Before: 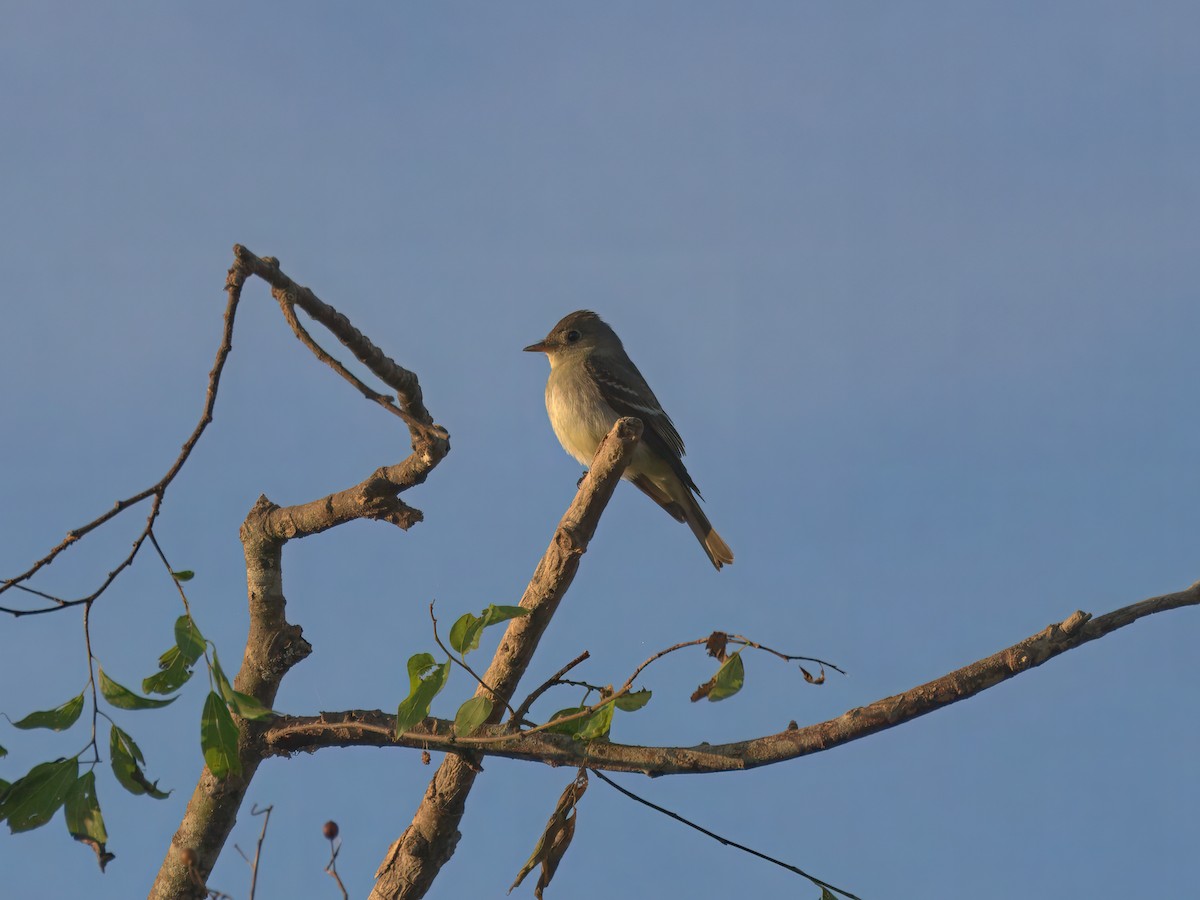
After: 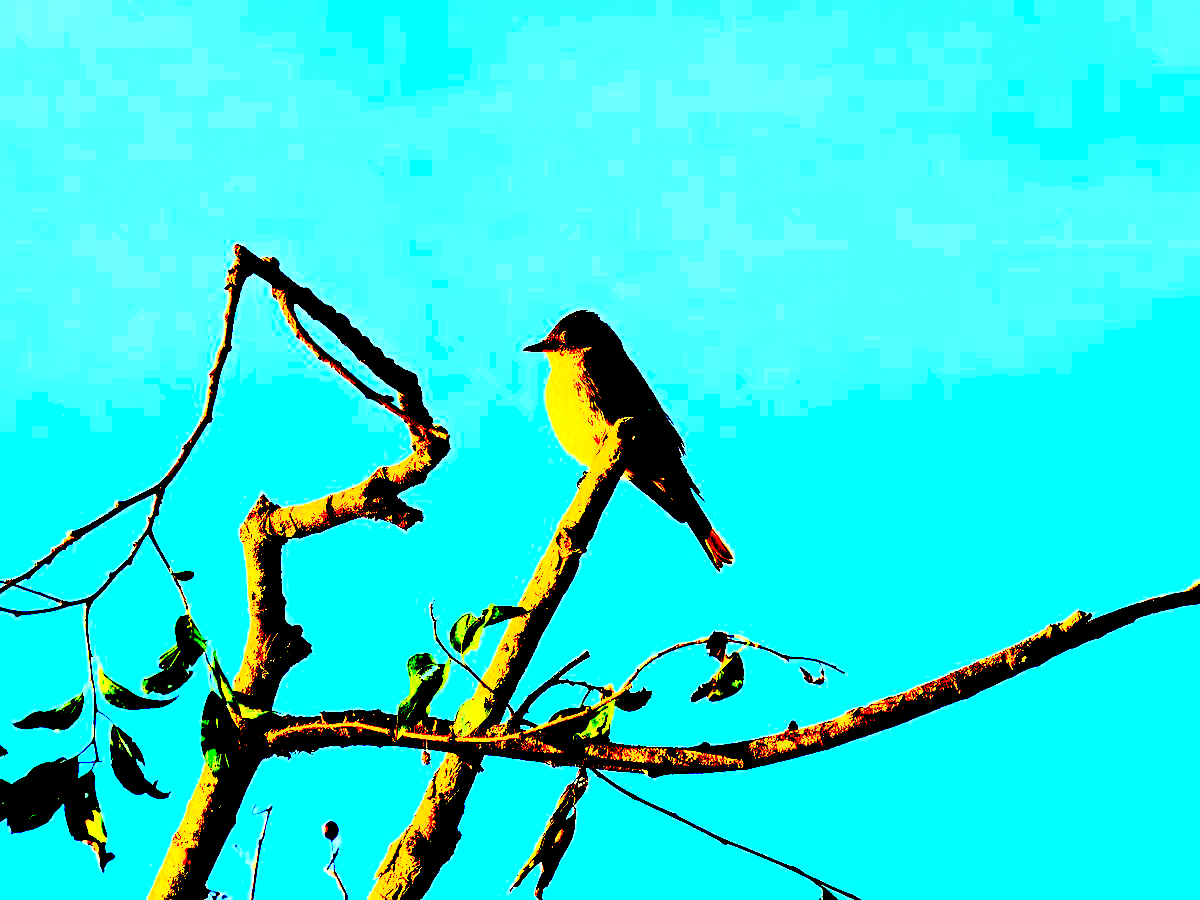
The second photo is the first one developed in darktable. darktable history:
contrast brightness saturation: contrast 0.34, brightness -0.072, saturation 0.166
exposure: black level correction 0.098, exposure 2.919 EV, compensate highlight preservation false
shadows and highlights: shadows 8.28, white point adjustment 0.958, highlights -38.27, shadows color adjustment 98.01%, highlights color adjustment 58.34%
color balance rgb: highlights gain › luminance 15.162%, highlights gain › chroma 7.084%, highlights gain › hue 123.96°, perceptual saturation grading › global saturation -2.509%, global vibrance 18.833%
